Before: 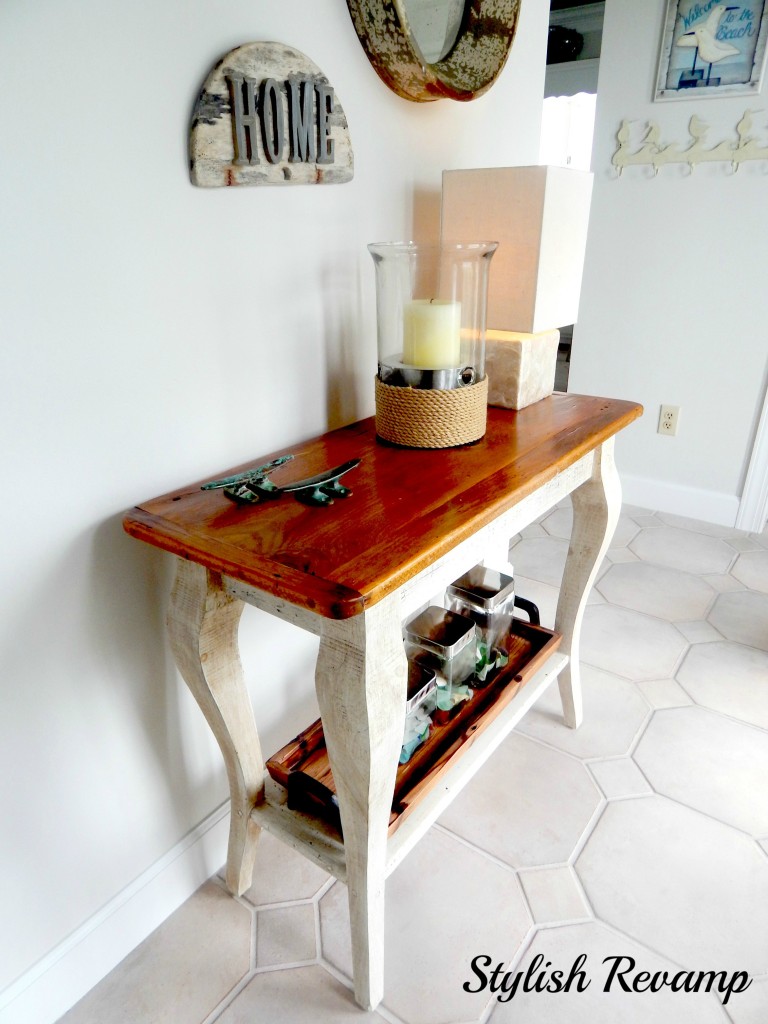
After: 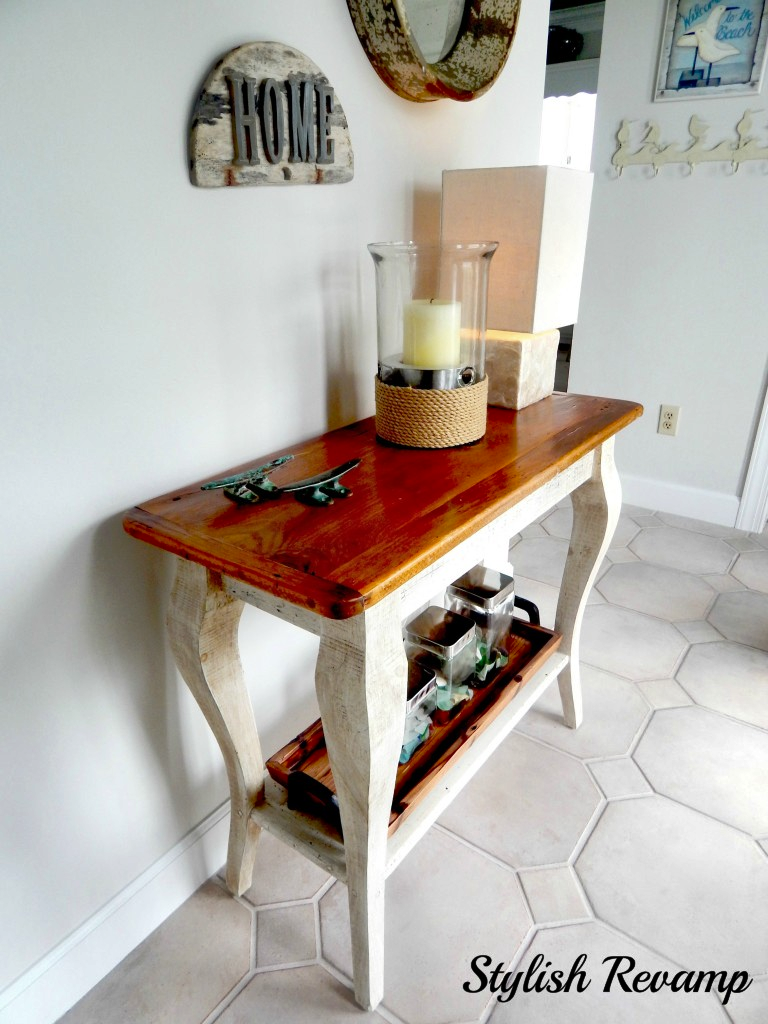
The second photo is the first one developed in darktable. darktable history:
shadows and highlights: shadows 59.15, soften with gaussian
